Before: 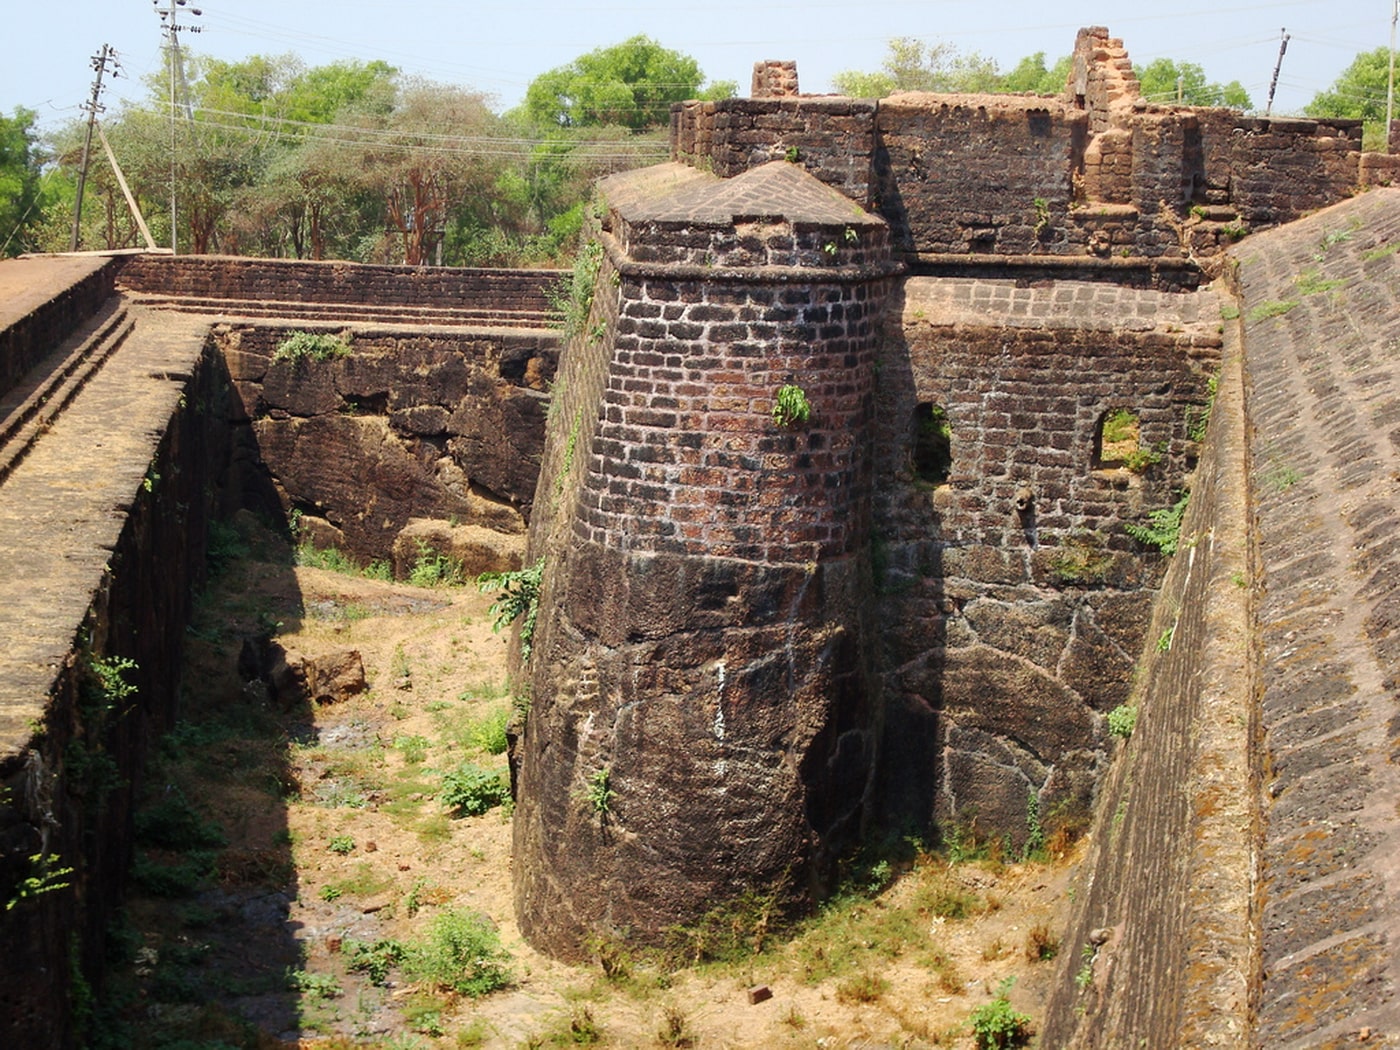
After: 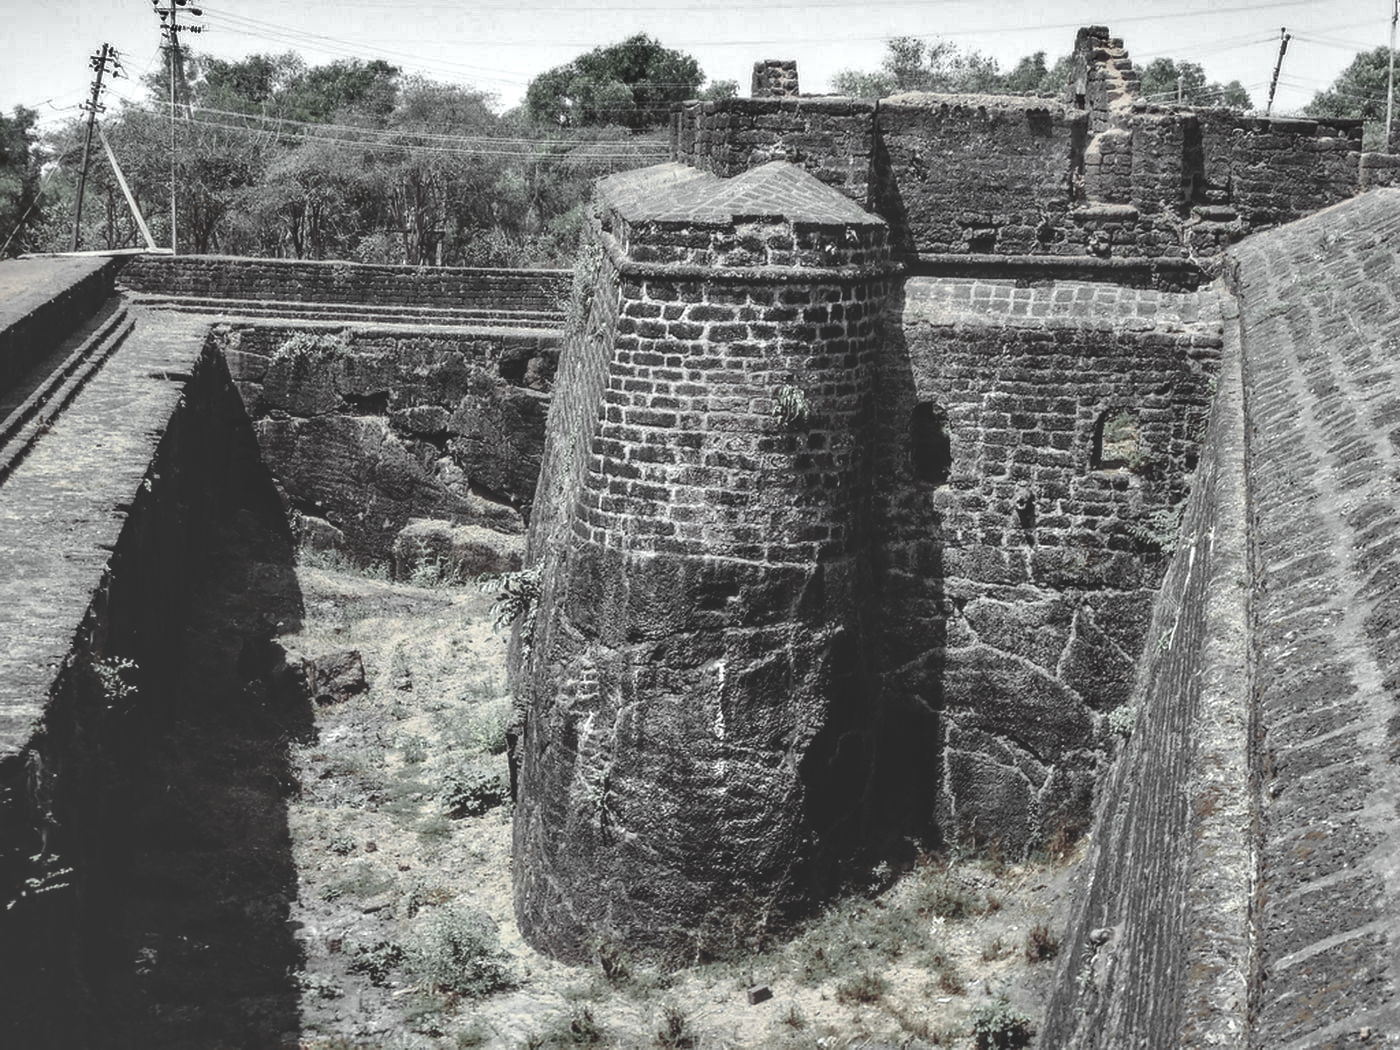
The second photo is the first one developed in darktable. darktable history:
shadows and highlights: shadows 20.91, highlights -82.73, soften with gaussian
white balance: red 1.011, blue 0.982
color zones: curves: ch0 [(0, 0.613) (0.01, 0.613) (0.245, 0.448) (0.498, 0.529) (0.642, 0.665) (0.879, 0.777) (0.99, 0.613)]; ch1 [(0, 0.035) (0.121, 0.189) (0.259, 0.197) (0.415, 0.061) (0.589, 0.022) (0.732, 0.022) (0.857, 0.026) (0.991, 0.053)]
local contrast: highlights 61%, detail 143%, midtone range 0.428
color balance: lift [1, 1.015, 1.004, 0.985], gamma [1, 0.958, 0.971, 1.042], gain [1, 0.956, 0.977, 1.044]
rgb curve: curves: ch0 [(0, 0.186) (0.314, 0.284) (0.576, 0.466) (0.805, 0.691) (0.936, 0.886)]; ch1 [(0, 0.186) (0.314, 0.284) (0.581, 0.534) (0.771, 0.746) (0.936, 0.958)]; ch2 [(0, 0.216) (0.275, 0.39) (1, 1)], mode RGB, independent channels, compensate middle gray true, preserve colors none
